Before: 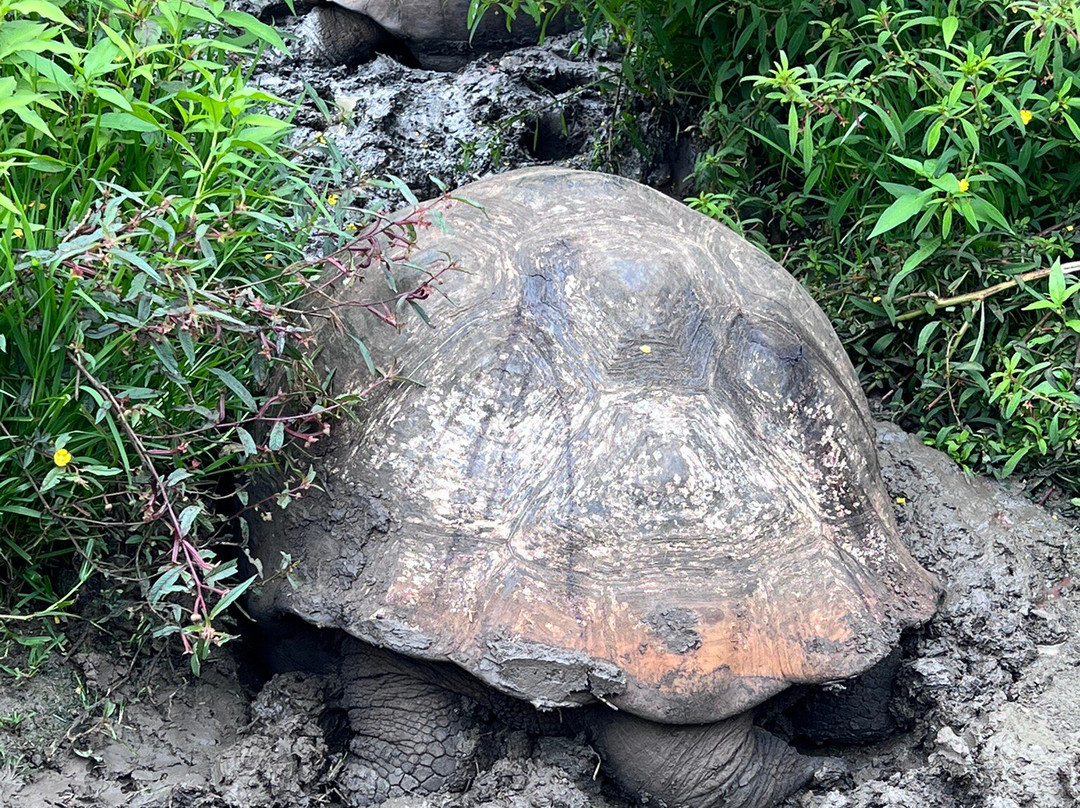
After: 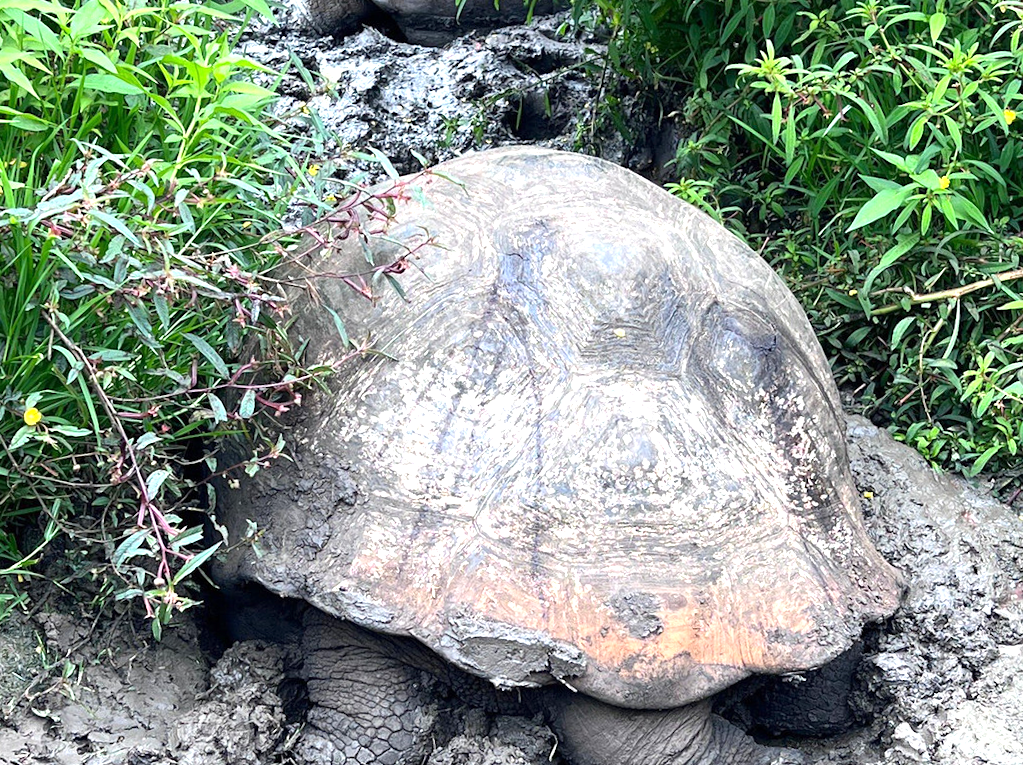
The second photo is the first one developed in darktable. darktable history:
exposure: exposure 0.605 EV, compensate exposure bias true, compensate highlight preservation false
crop and rotate: angle -2.42°
